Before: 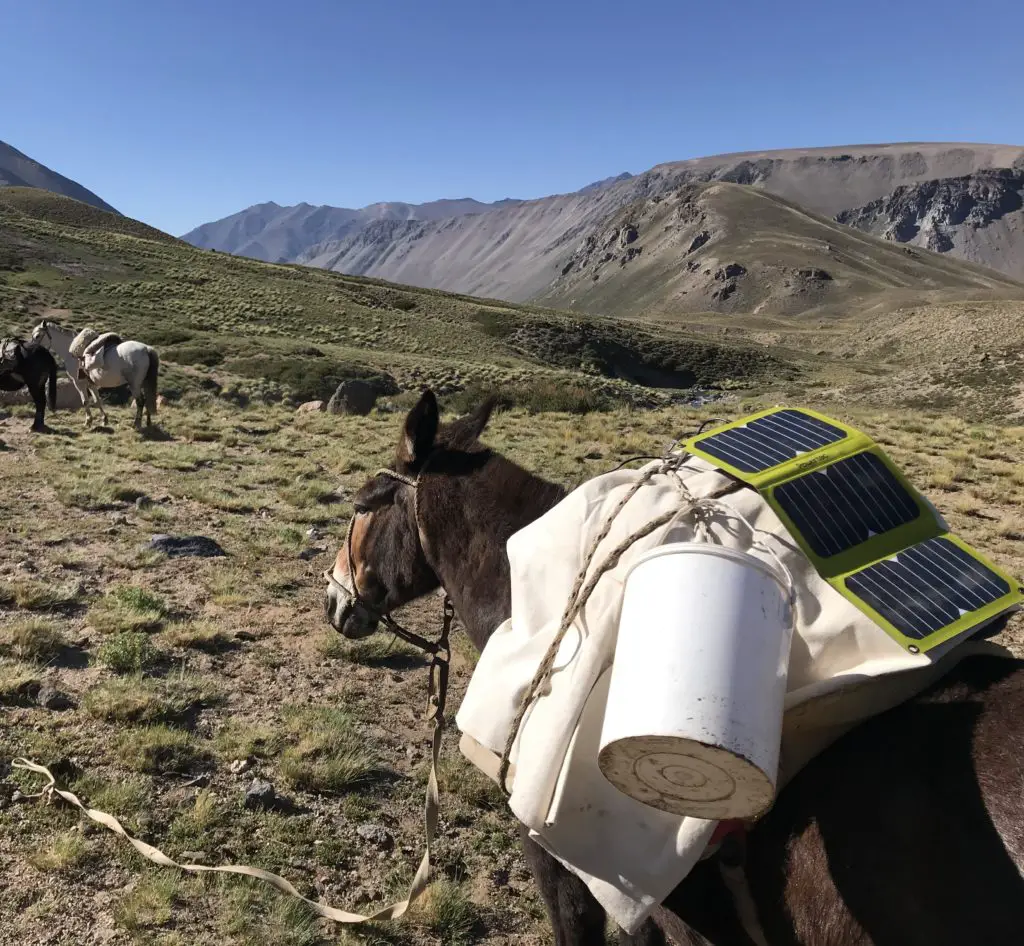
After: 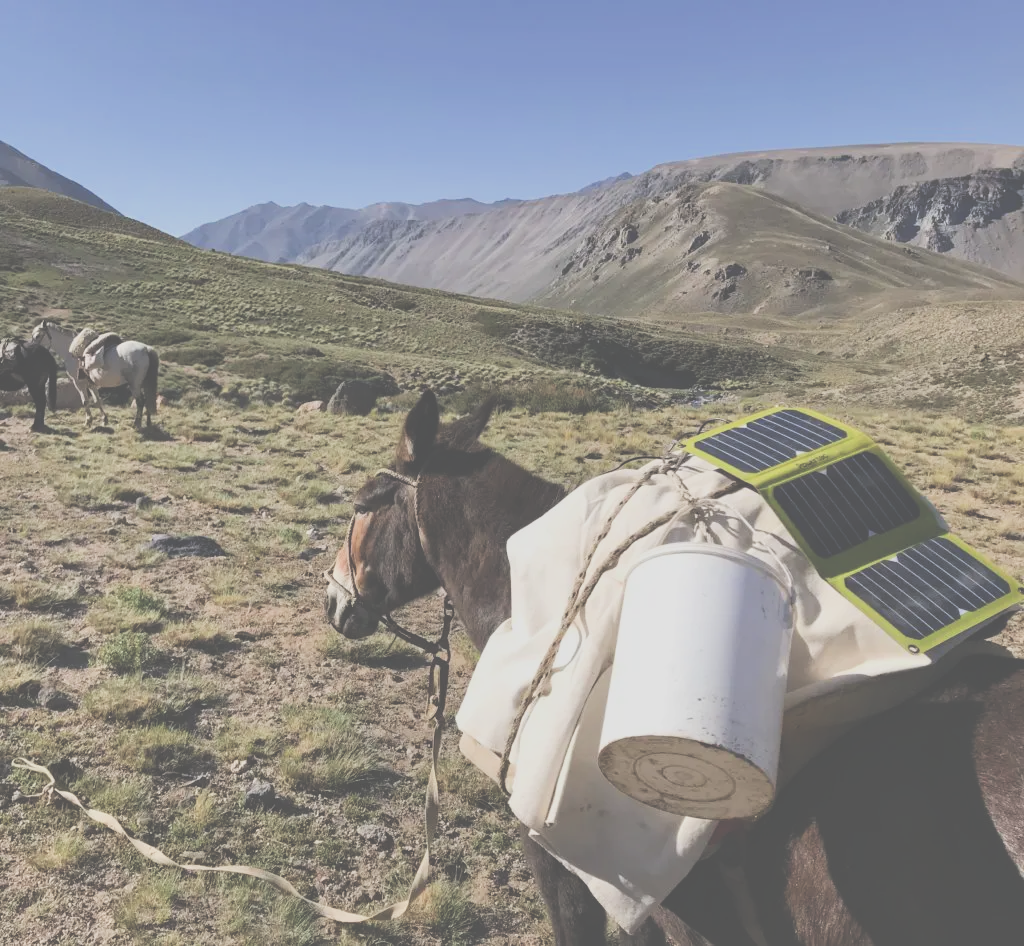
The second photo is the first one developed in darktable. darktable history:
contrast equalizer: y [[0.6 ×6], [0.55 ×6], [0 ×6], [0 ×6], [0 ×6]], mix 0.132
exposure: black level correction -0.07, exposure 0.503 EV, compensate highlight preservation false
filmic rgb: black relative exposure -16 EV, white relative exposure 6.89 EV, hardness 4.7
tone equalizer: on, module defaults
